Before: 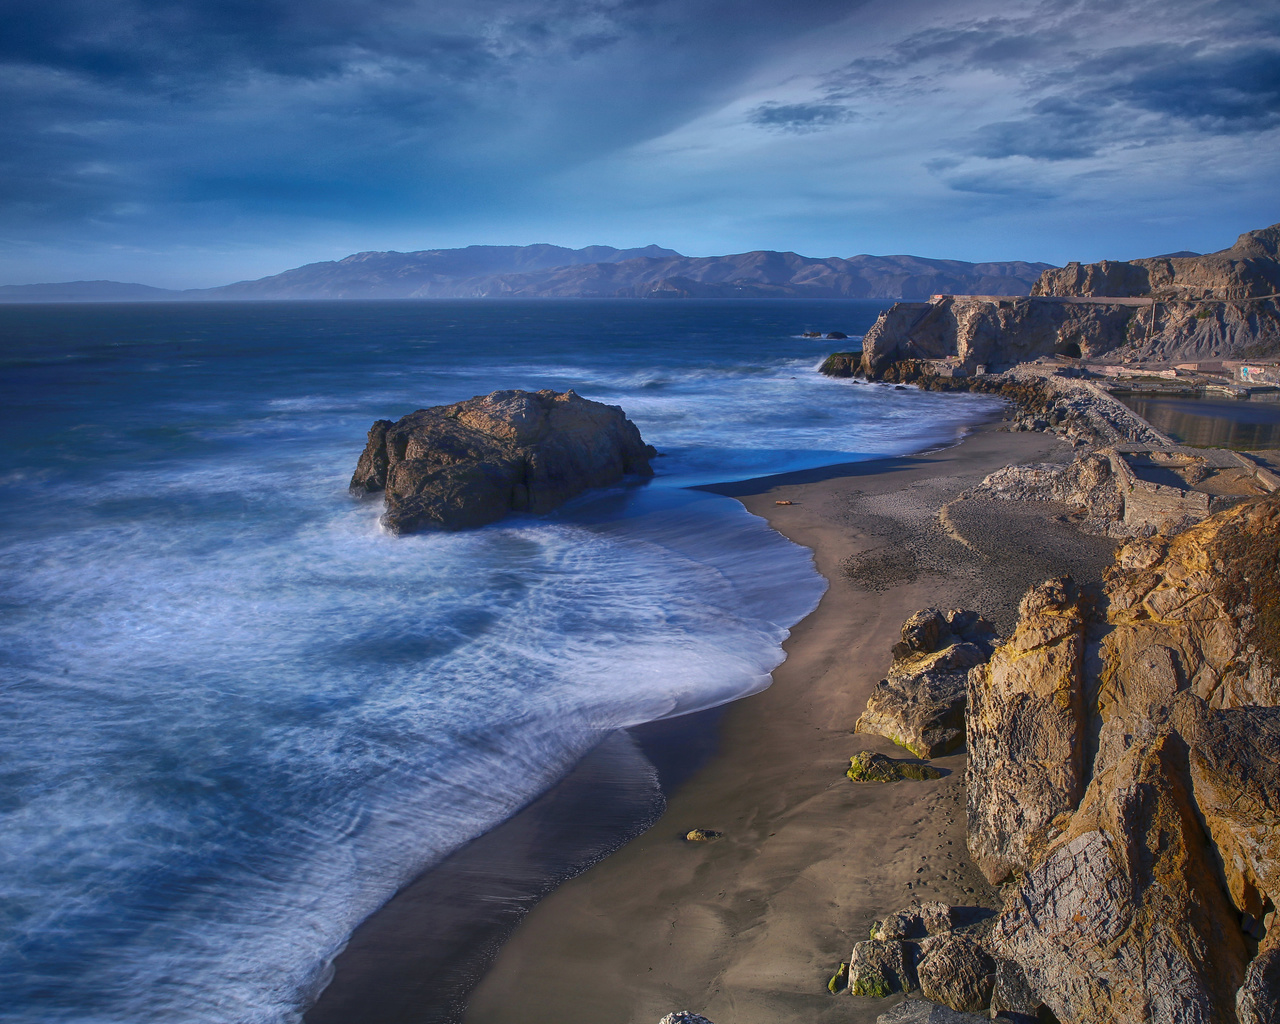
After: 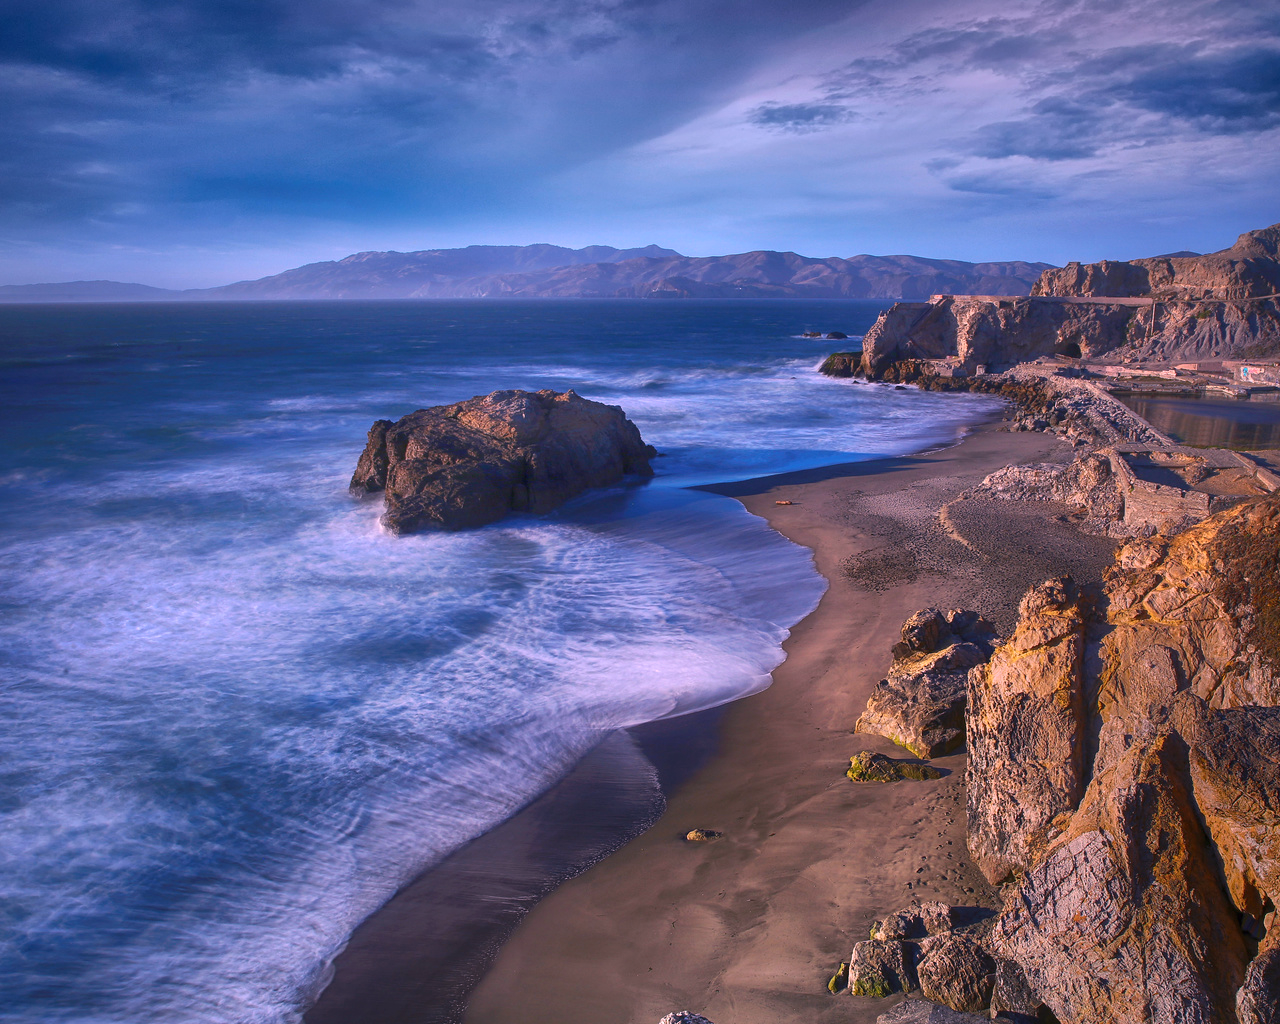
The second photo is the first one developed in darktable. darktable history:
exposure: exposure 0.078 EV, compensate highlight preservation false
white balance: red 1.188, blue 1.11
